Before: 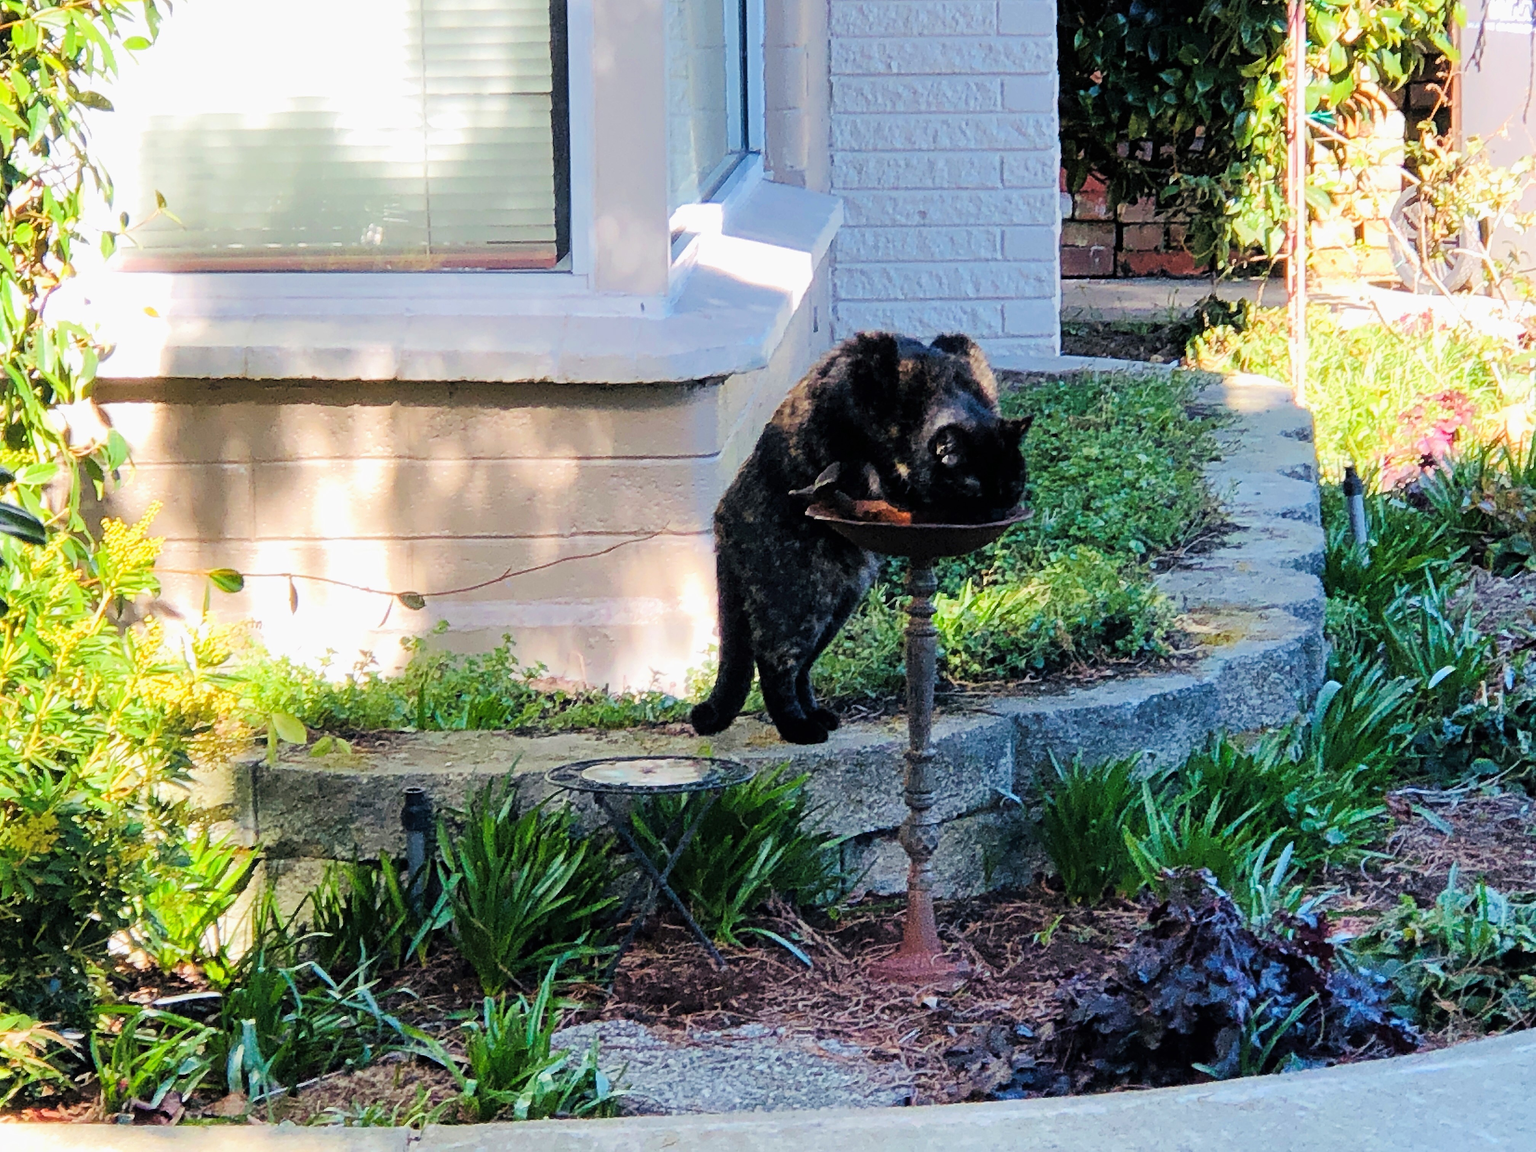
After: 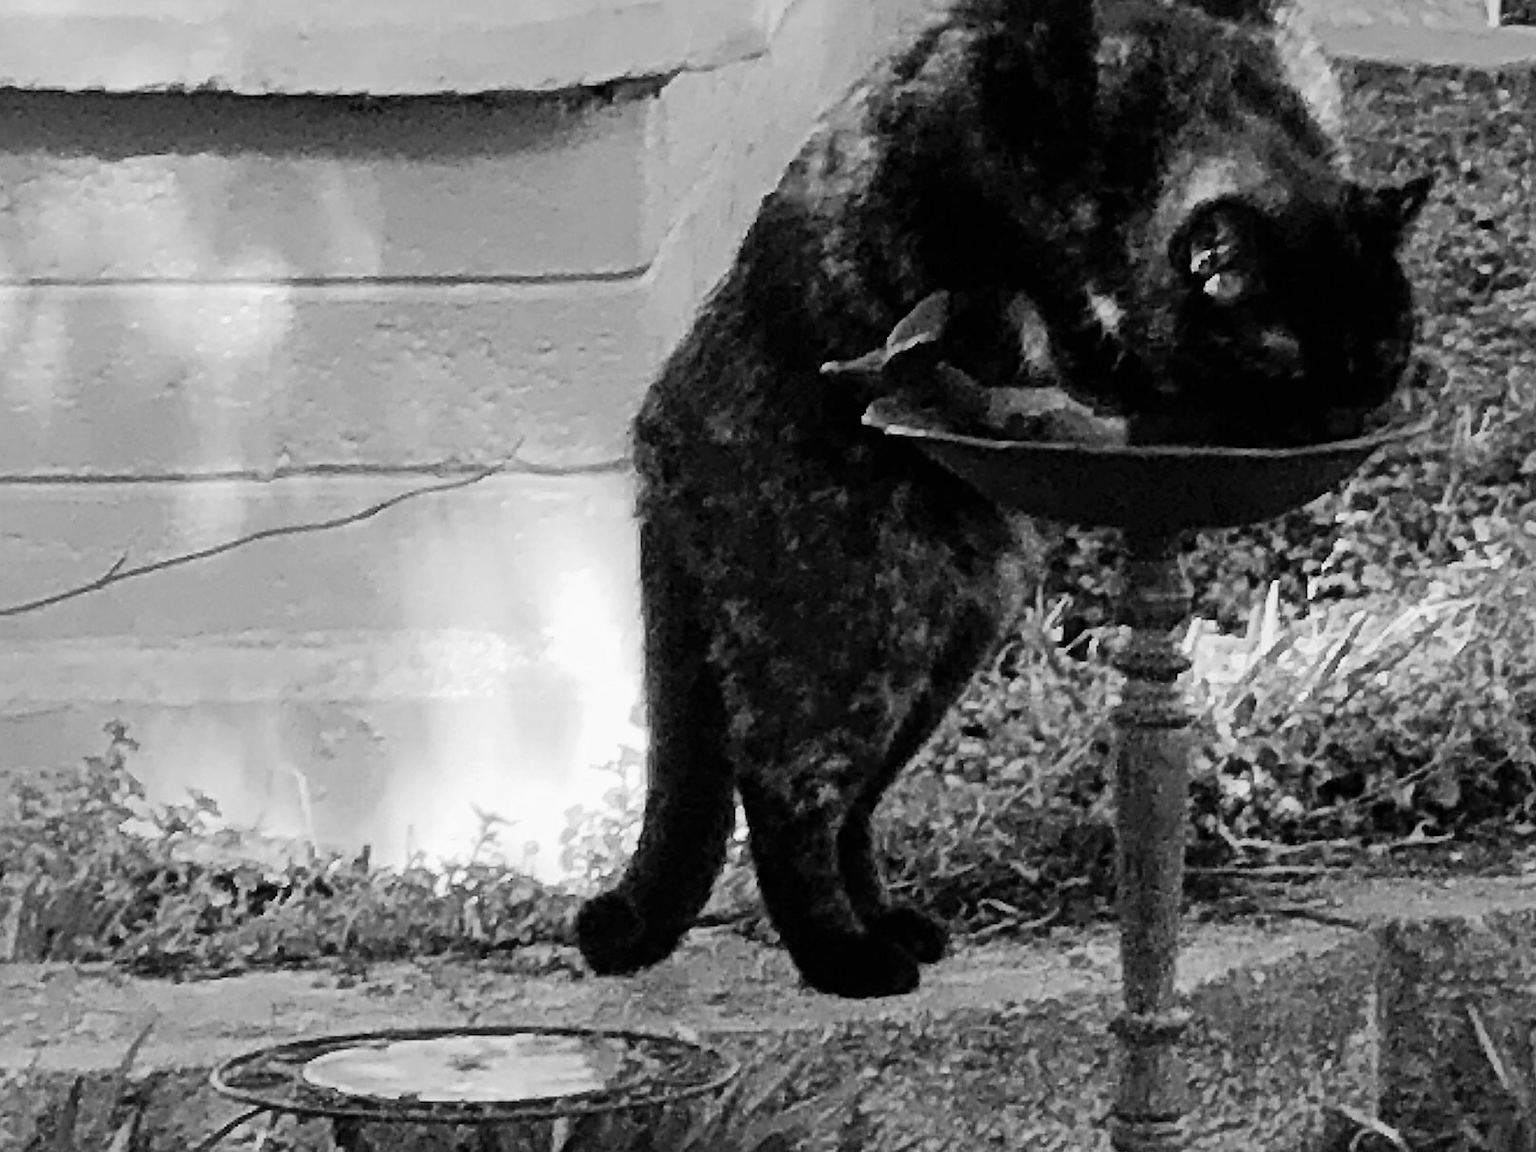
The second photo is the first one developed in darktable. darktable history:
monochrome: on, module defaults
crop: left 30%, top 30%, right 30%, bottom 30%
